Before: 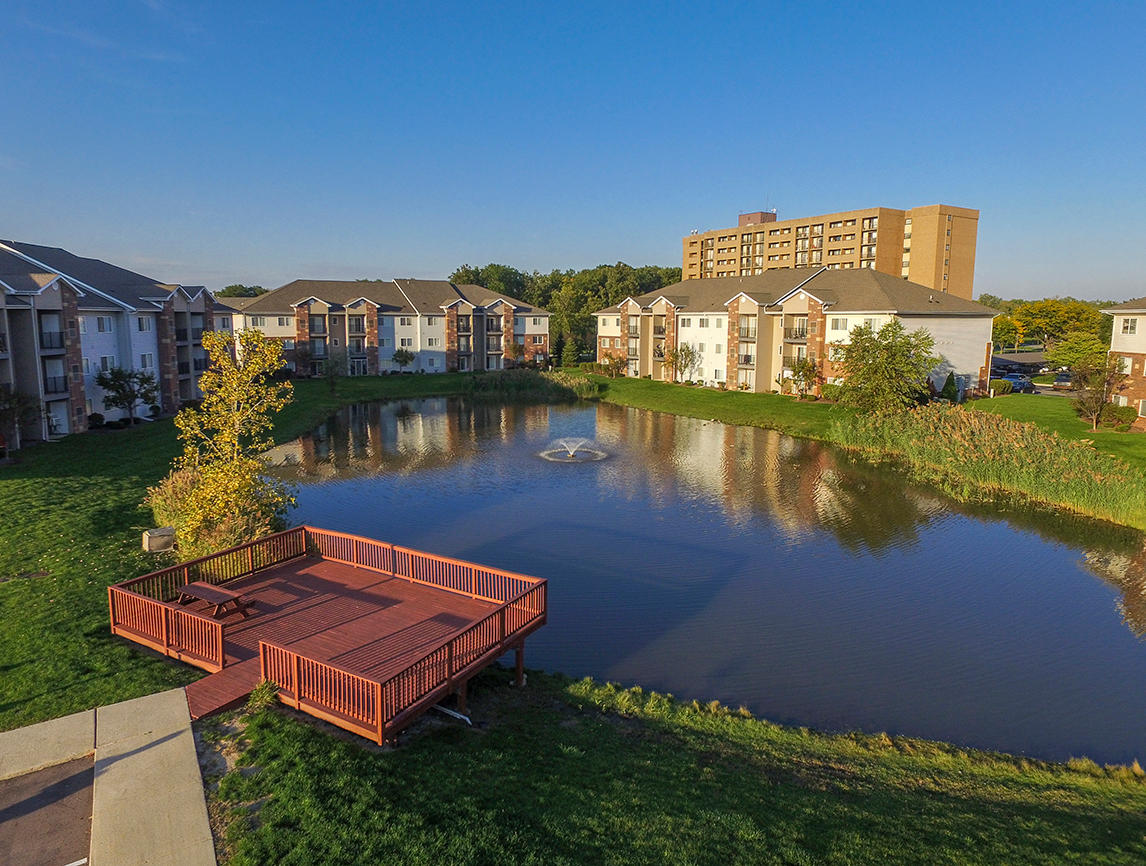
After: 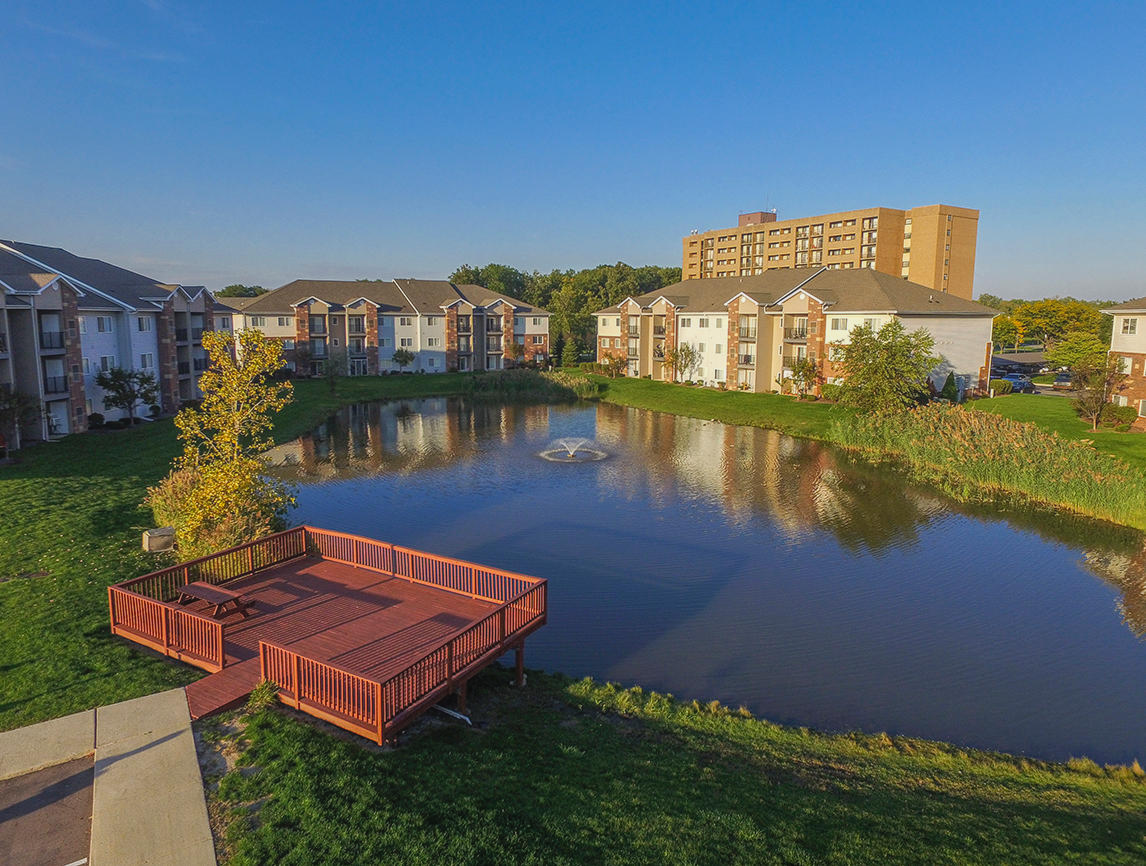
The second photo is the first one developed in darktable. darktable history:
local contrast: highlights 44%, shadows 6%, detail 99%
